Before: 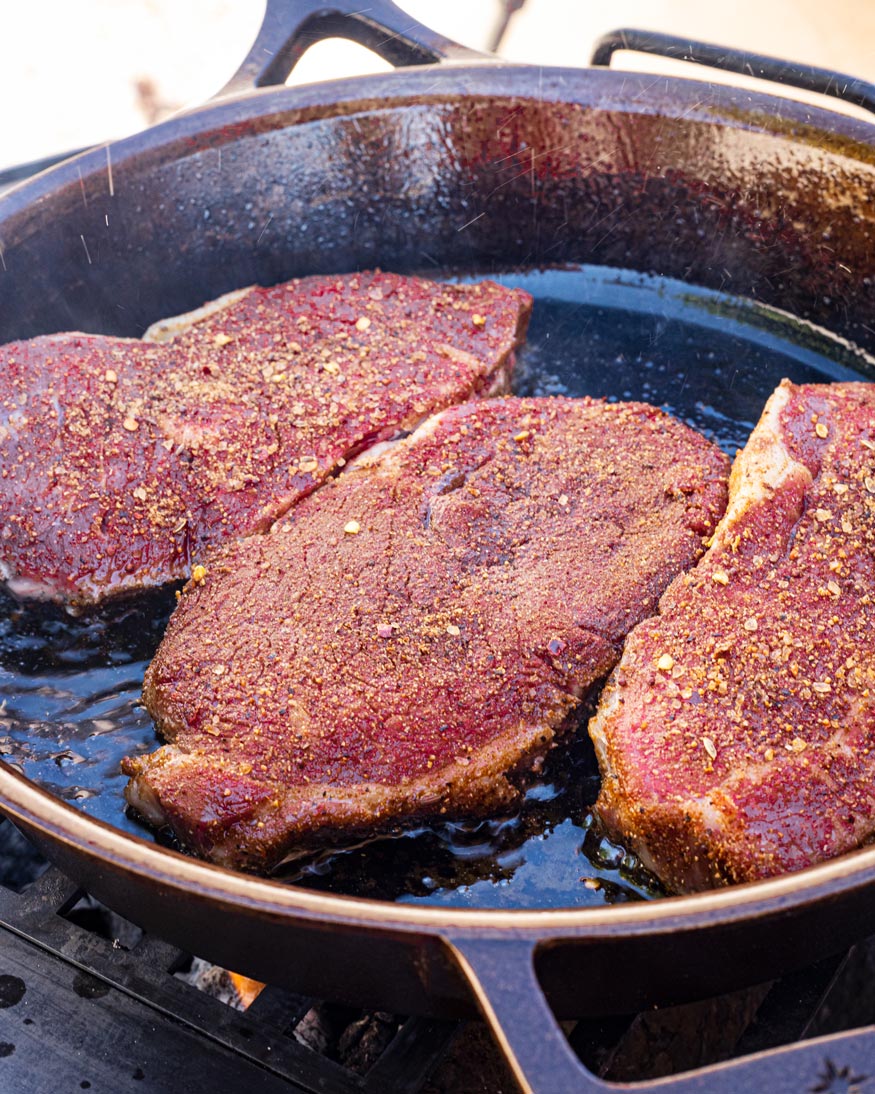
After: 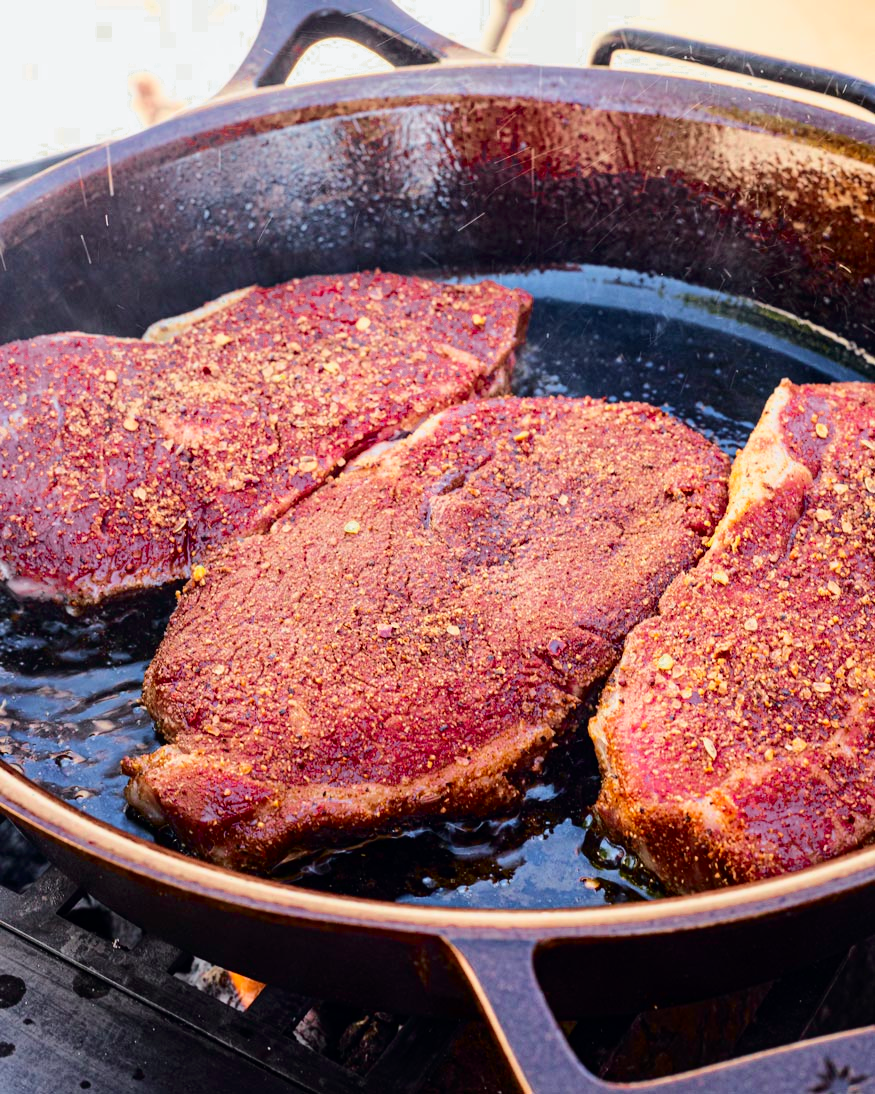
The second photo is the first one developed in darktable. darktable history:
tone curve: curves: ch0 [(0, 0) (0.058, 0.027) (0.214, 0.183) (0.295, 0.288) (0.48, 0.541) (0.658, 0.703) (0.741, 0.775) (0.844, 0.866) (0.986, 0.957)]; ch1 [(0, 0) (0.172, 0.123) (0.312, 0.296) (0.437, 0.429) (0.471, 0.469) (0.502, 0.5) (0.513, 0.515) (0.572, 0.603) (0.617, 0.653) (0.68, 0.724) (0.889, 0.924) (1, 1)]; ch2 [(0, 0) (0.411, 0.424) (0.489, 0.49) (0.502, 0.5) (0.512, 0.524) (0.549, 0.578) (0.604, 0.628) (0.709, 0.748) (1, 1)], color space Lab, independent channels, preserve colors none
color zones: curves: ch0 [(0.25, 0.5) (0.347, 0.092) (0.75, 0.5)]; ch1 [(0.25, 0.5) (0.33, 0.51) (0.75, 0.5)]
